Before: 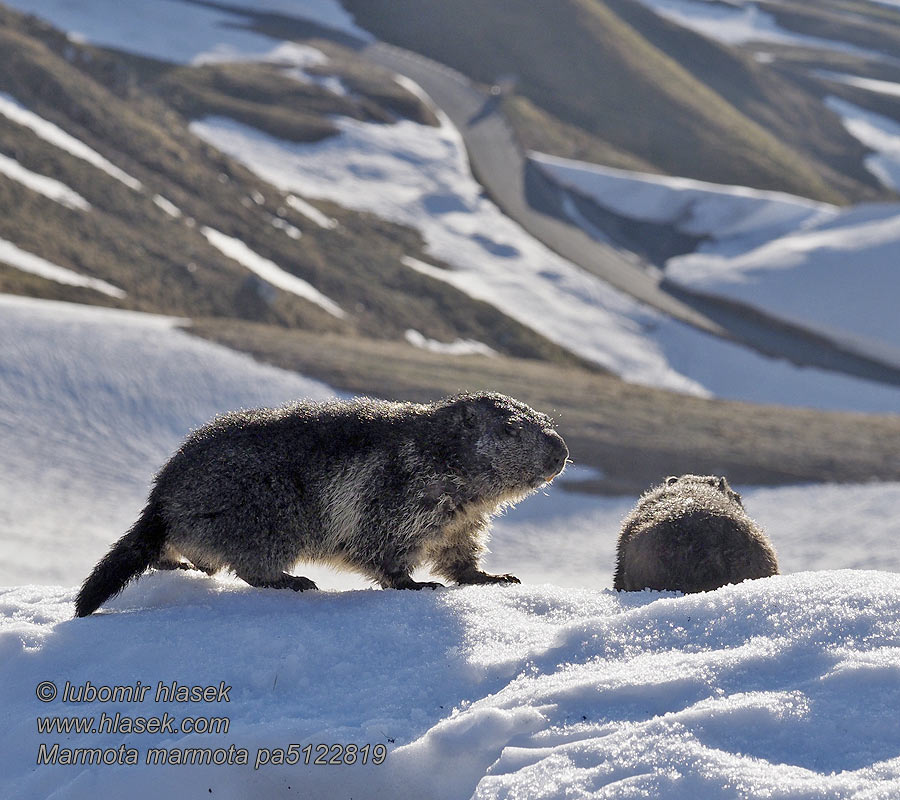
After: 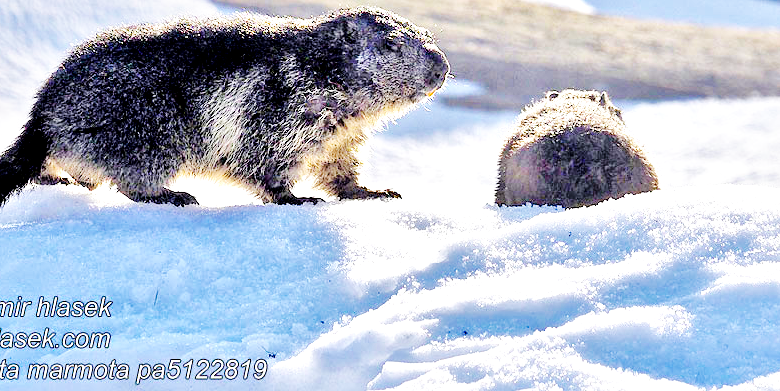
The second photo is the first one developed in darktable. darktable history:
local contrast: mode bilateral grid, contrast 20, coarseness 50, detail 159%, midtone range 0.2
tone equalizer: -7 EV 0.15 EV, -6 EV 0.6 EV, -5 EV 1.15 EV, -4 EV 1.33 EV, -3 EV 1.15 EV, -2 EV 0.6 EV, -1 EV 0.15 EV, mask exposure compensation -0.5 EV
color balance rgb: perceptual saturation grading › global saturation 25%, global vibrance 20%
crop and rotate: left 13.306%, top 48.129%, bottom 2.928%
base curve: curves: ch0 [(0, 0) (0.007, 0.004) (0.027, 0.03) (0.046, 0.07) (0.207, 0.54) (0.442, 0.872) (0.673, 0.972) (1, 1)], preserve colors none
exposure: black level correction 0.005, exposure 0.014 EV, compensate highlight preservation false
